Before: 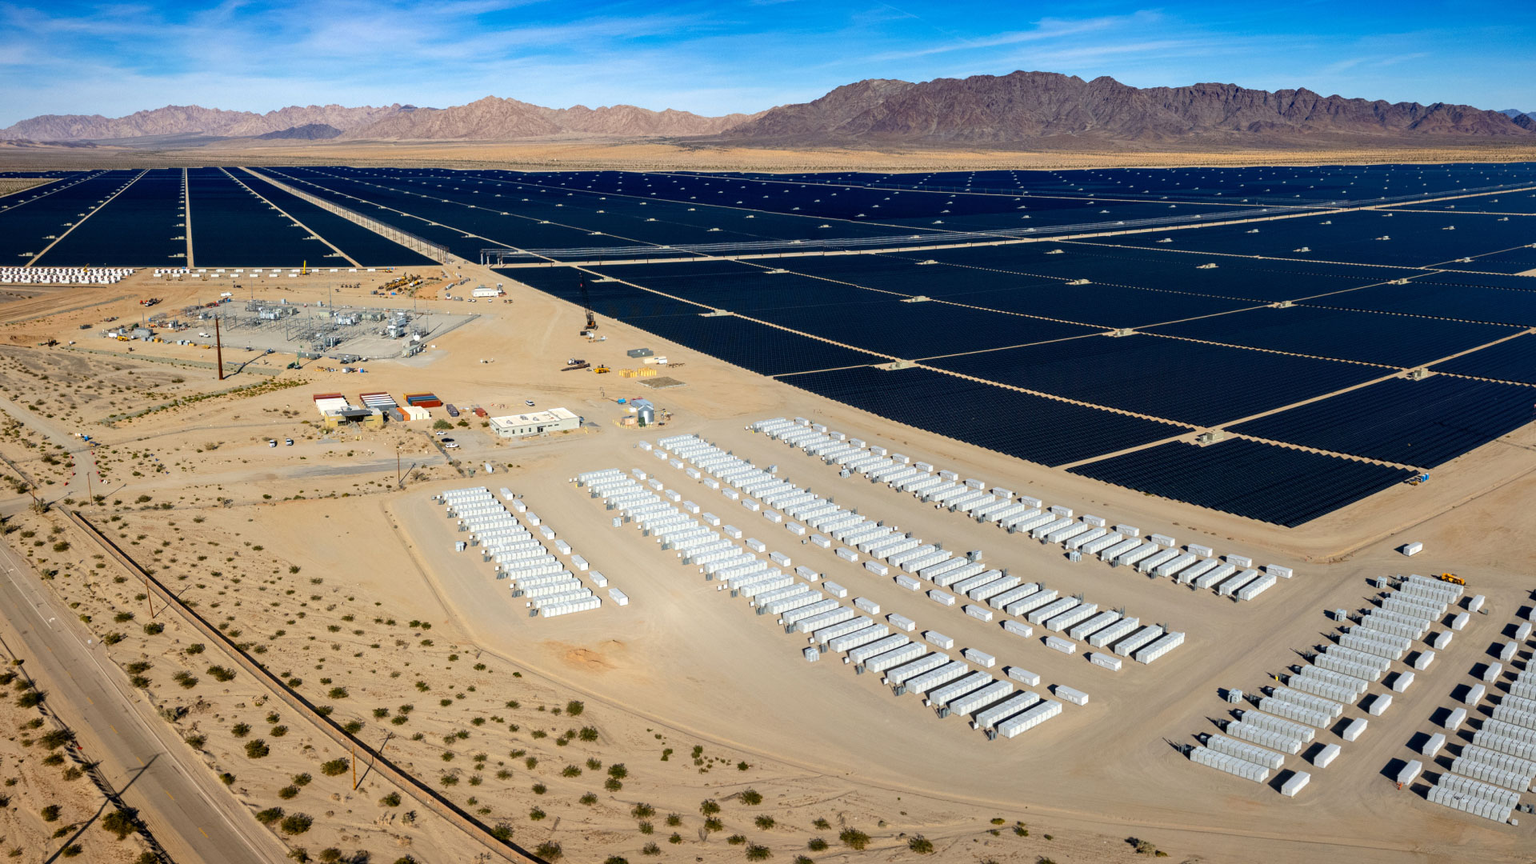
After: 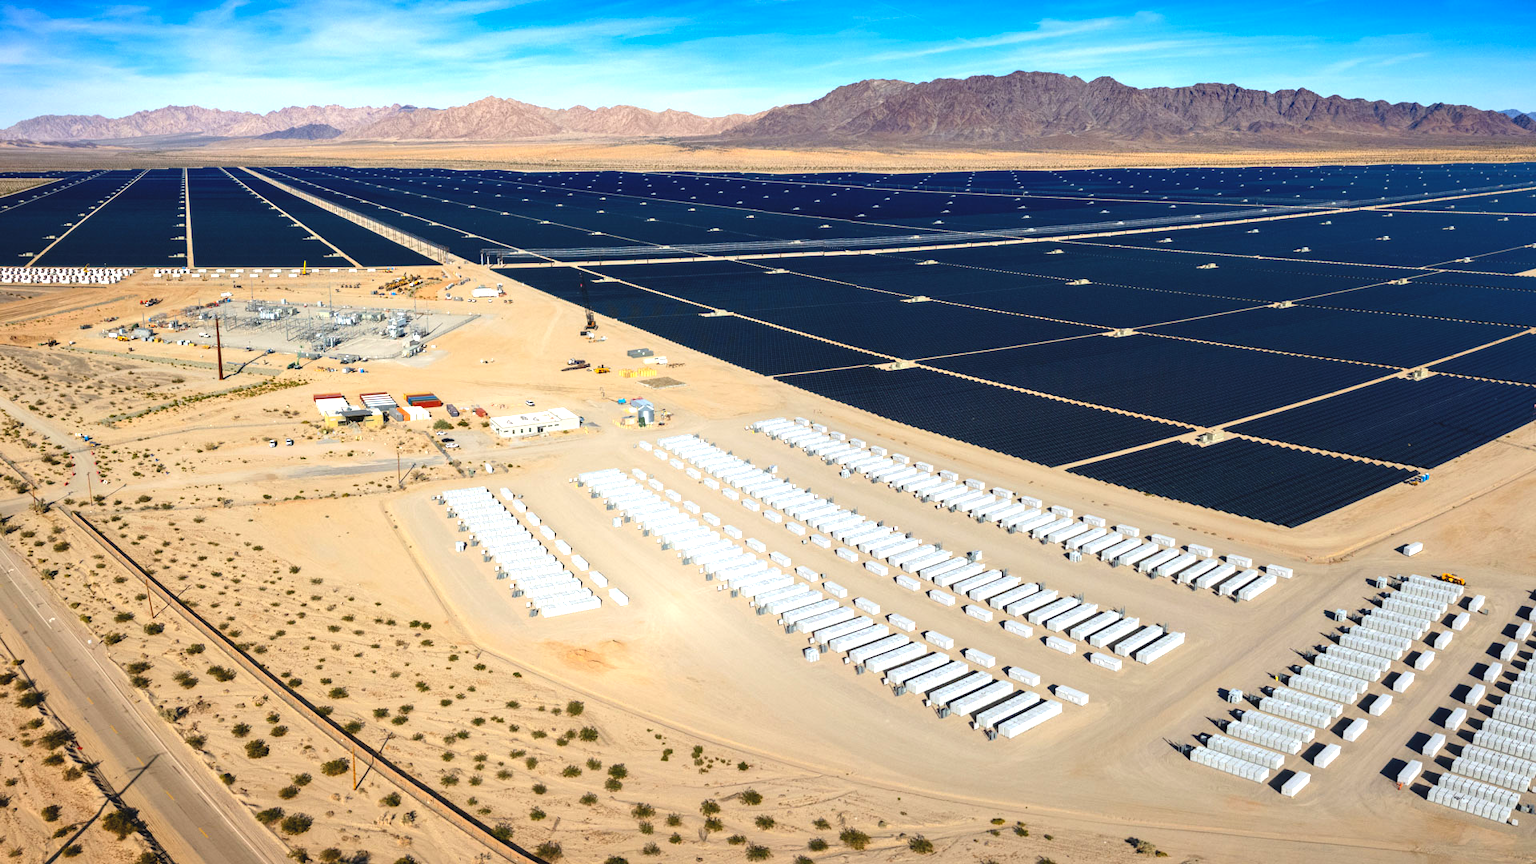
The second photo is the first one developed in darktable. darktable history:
exposure: black level correction -0.005, exposure 0.622 EV, compensate highlight preservation false
local contrast: mode bilateral grid, contrast 20, coarseness 50, detail 102%, midtone range 0.2
contrast brightness saturation: contrast 0.04, saturation 0.07
